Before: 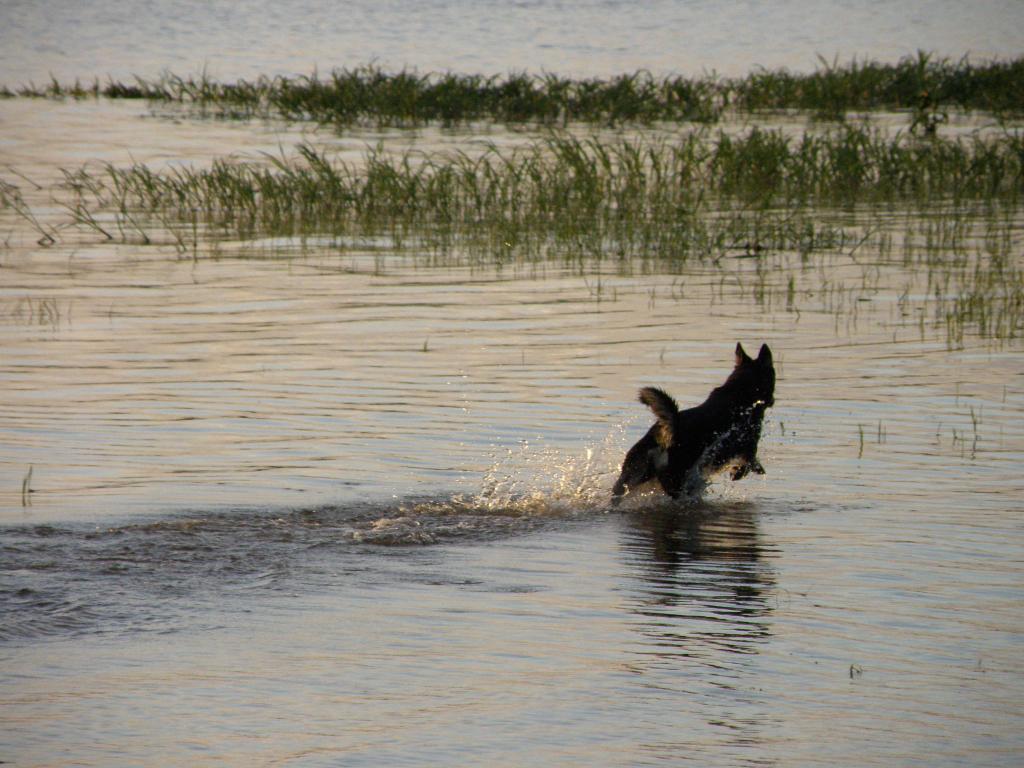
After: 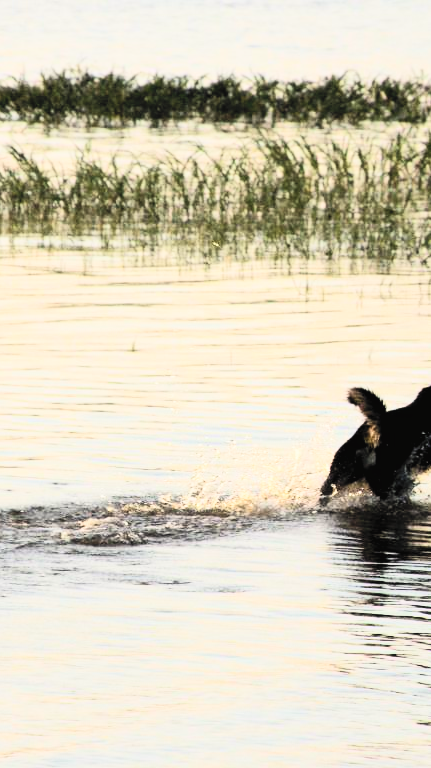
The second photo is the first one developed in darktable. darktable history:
crop: left 28.583%, right 29.231%
exposure: exposure 0.6 EV, compensate highlight preservation false
contrast brightness saturation: contrast 0.39, brightness 0.53
color correction: highlights b* 3
filmic rgb: black relative exposure -5 EV, hardness 2.88, contrast 1.3, highlights saturation mix -30%
tone equalizer: on, module defaults
